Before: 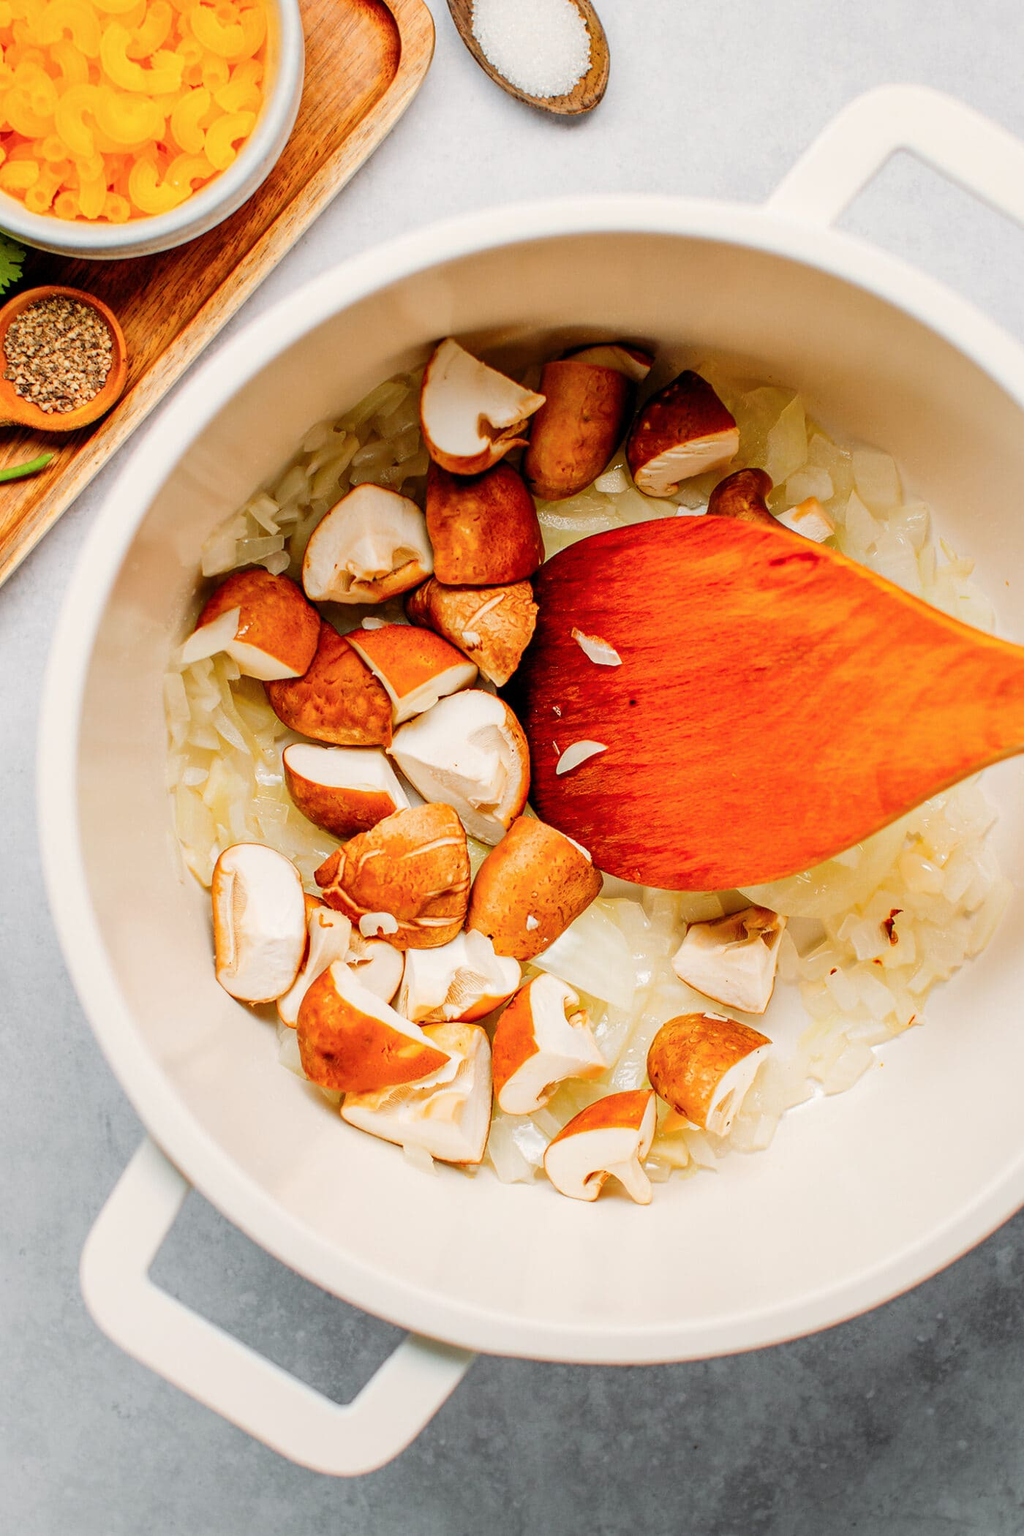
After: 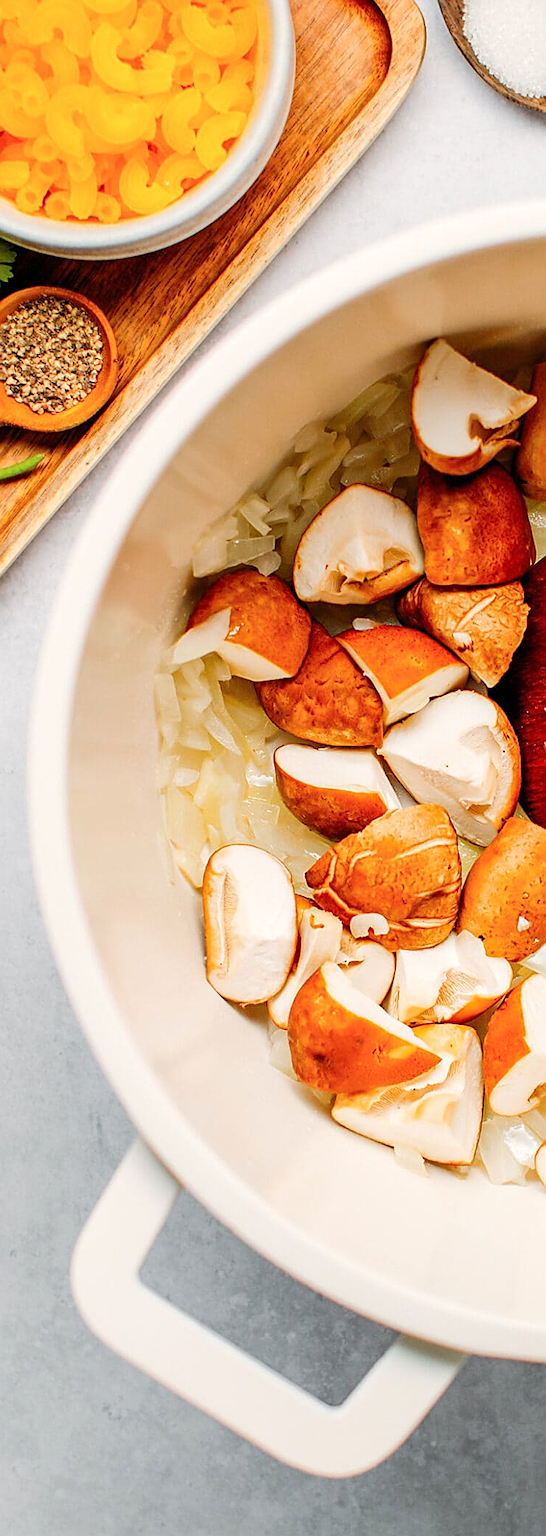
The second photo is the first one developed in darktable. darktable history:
crop: left 0.971%, right 45.224%, bottom 0.083%
sharpen: on, module defaults
exposure: exposure 0.125 EV, compensate exposure bias true, compensate highlight preservation false
